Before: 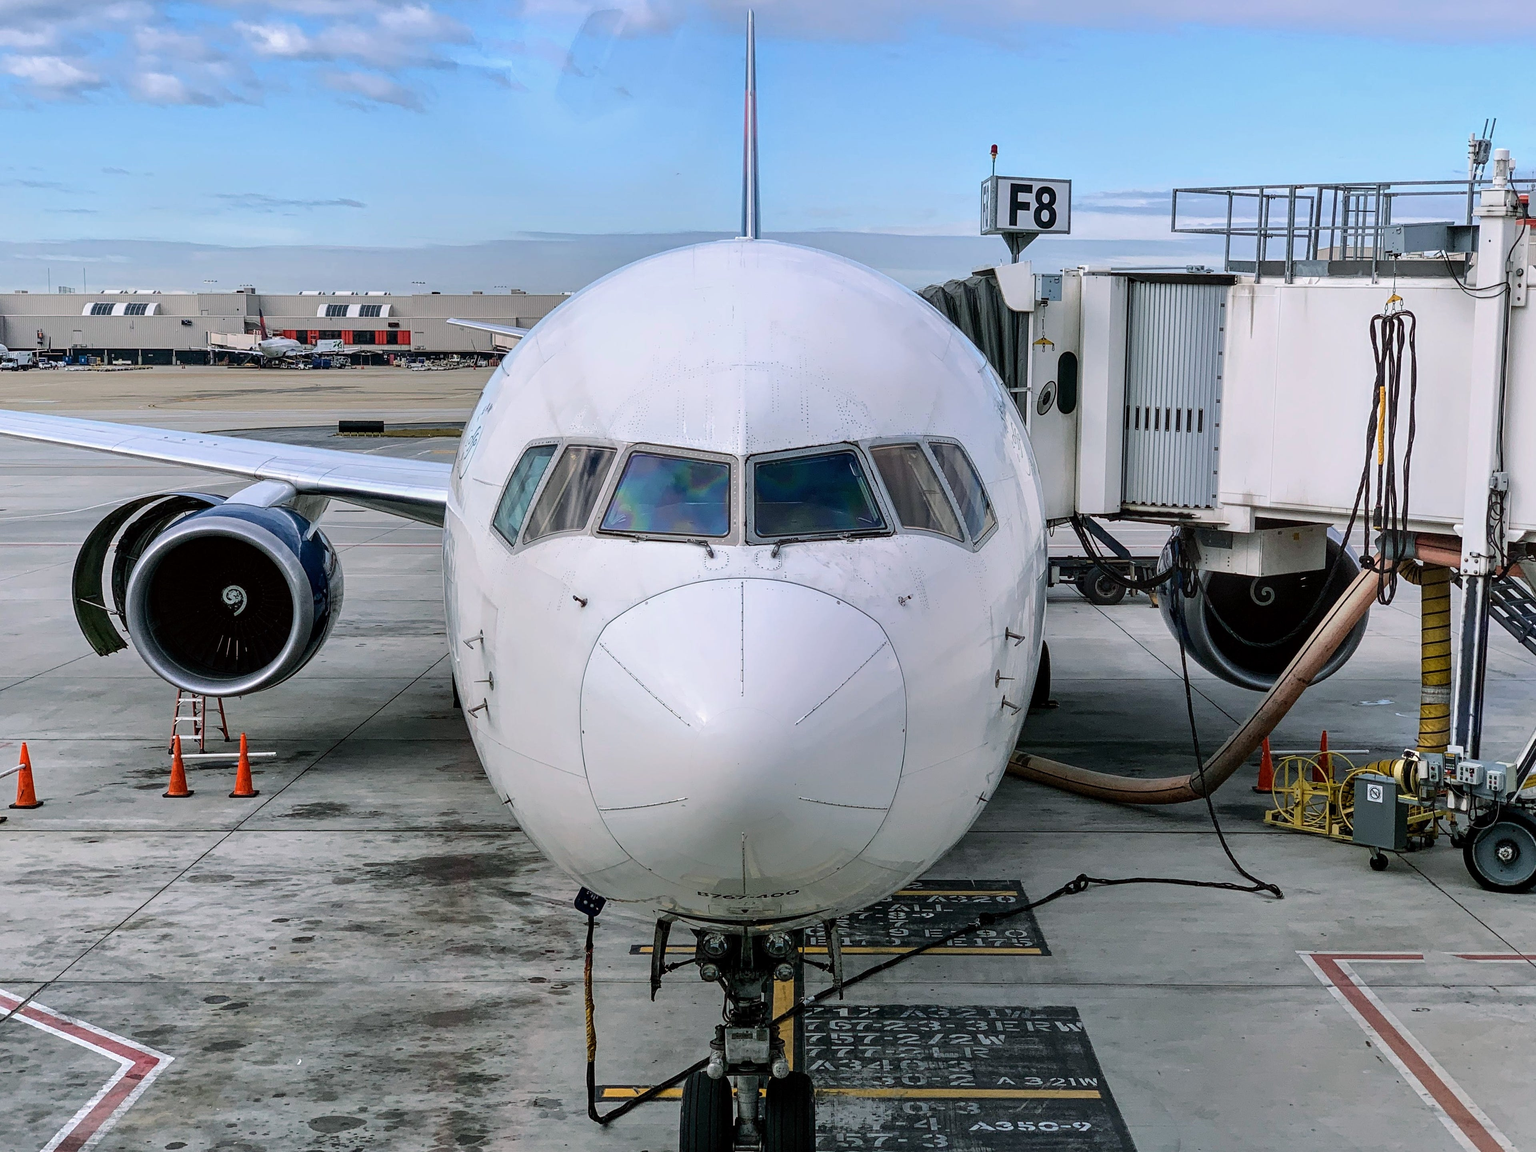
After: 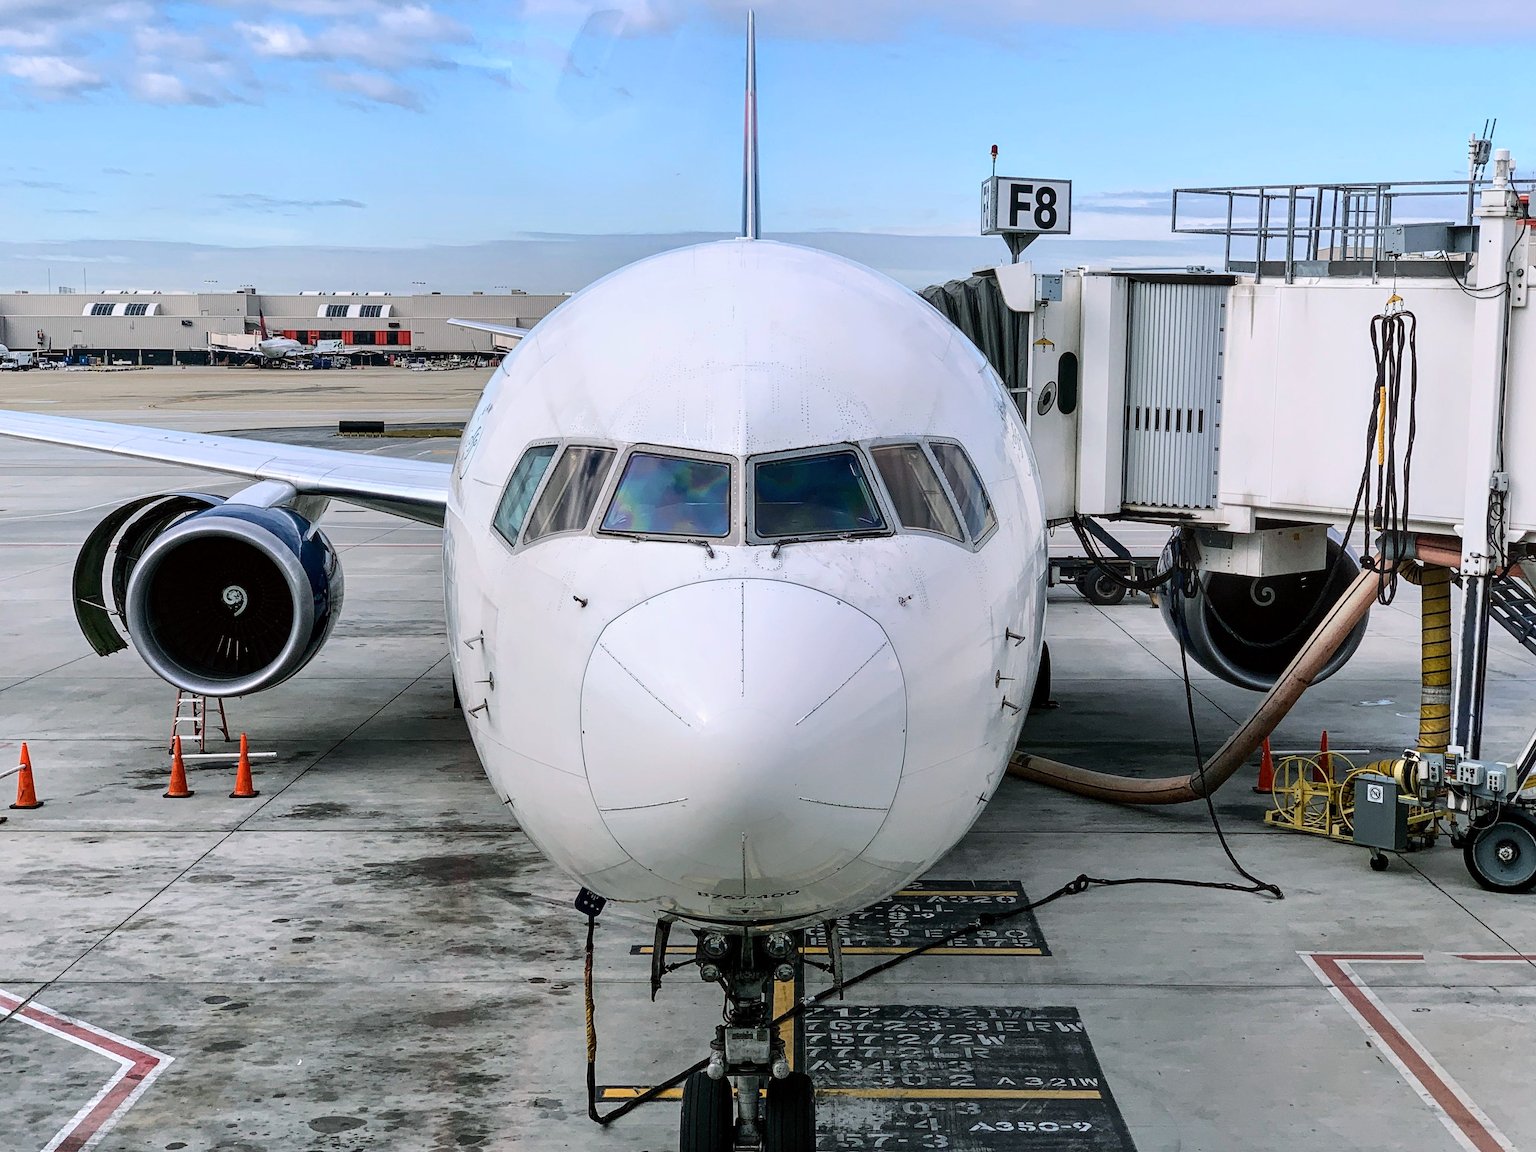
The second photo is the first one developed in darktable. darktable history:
contrast brightness saturation: contrast 0.15, brightness 0.05
